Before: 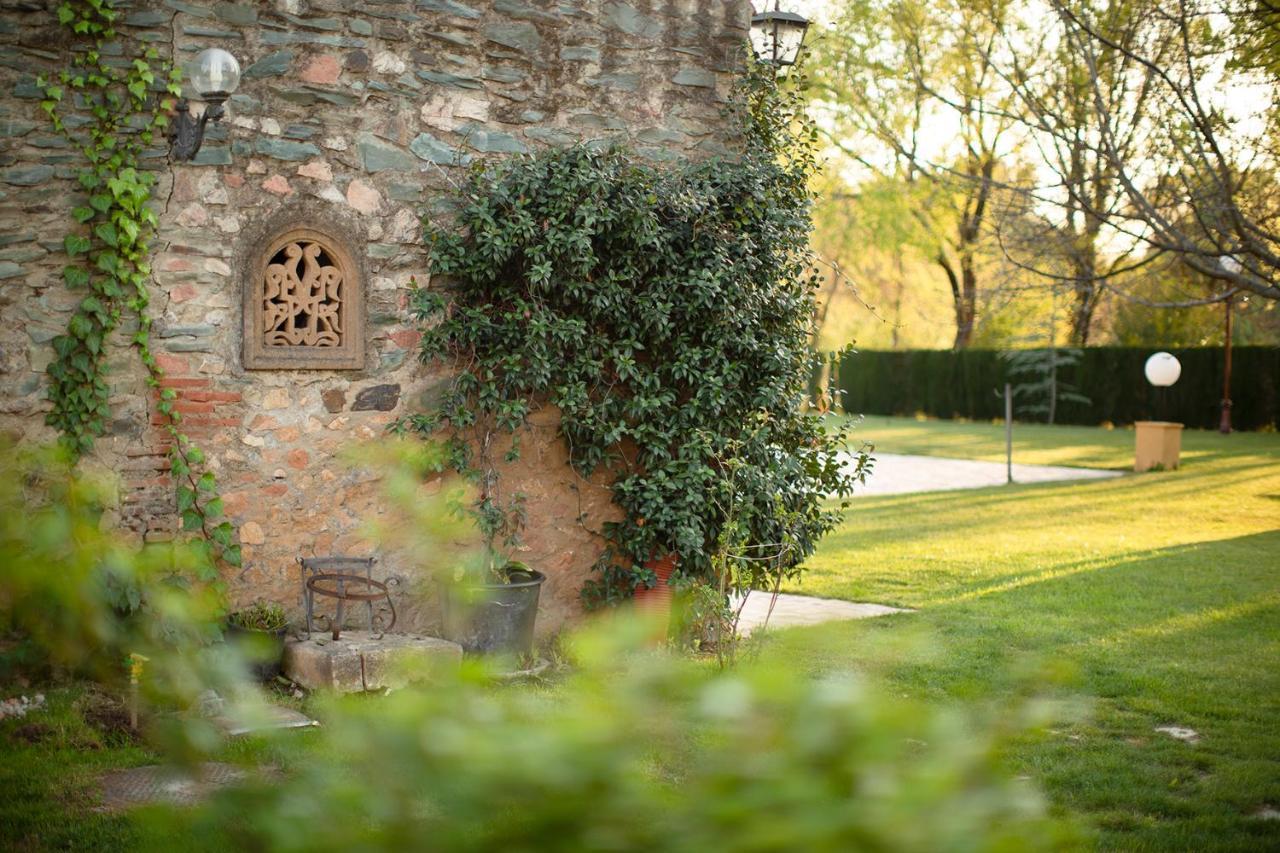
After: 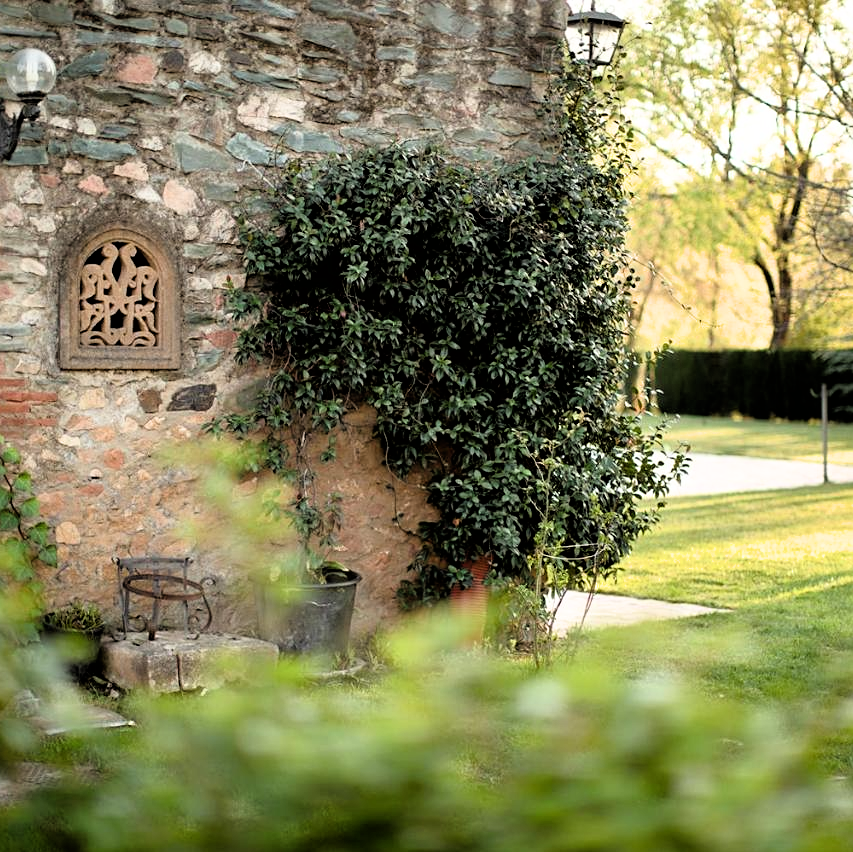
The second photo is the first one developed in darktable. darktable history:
filmic rgb: black relative exposure -3.64 EV, white relative exposure 2.44 EV, hardness 3.29
crop and rotate: left 14.385%, right 18.948%
sharpen: amount 0.2
